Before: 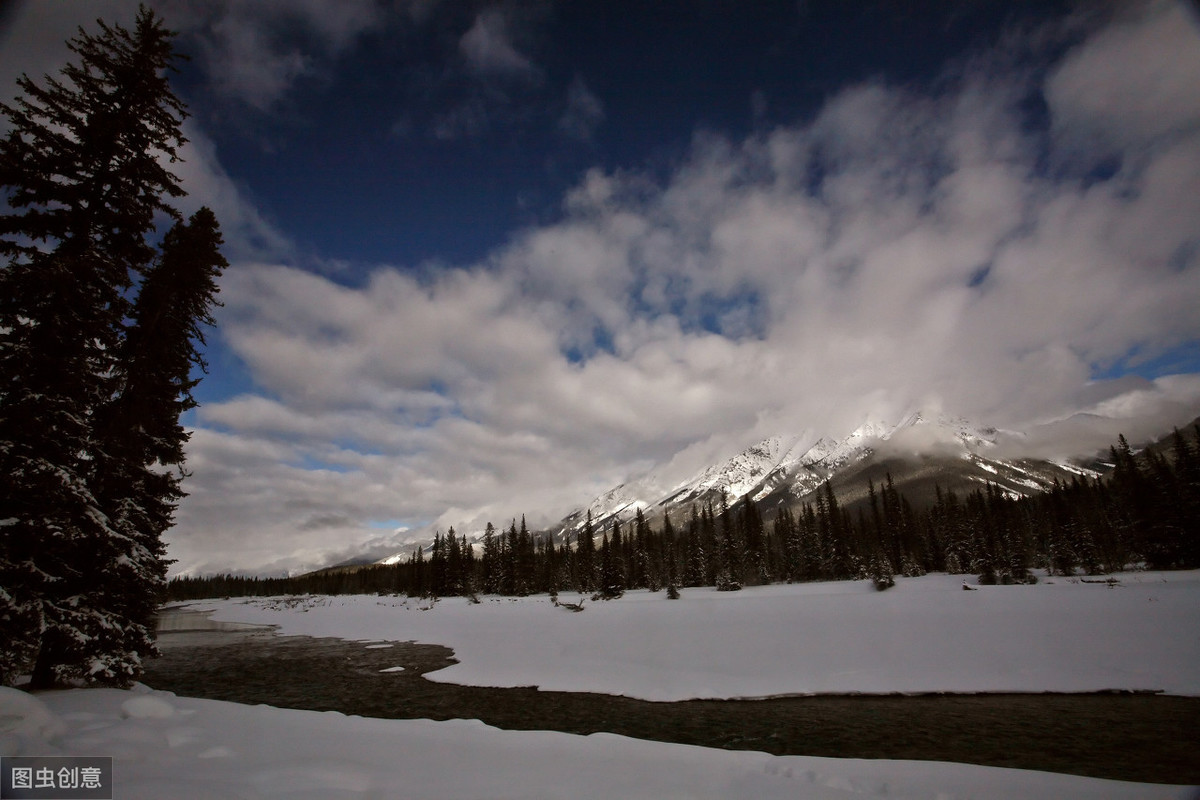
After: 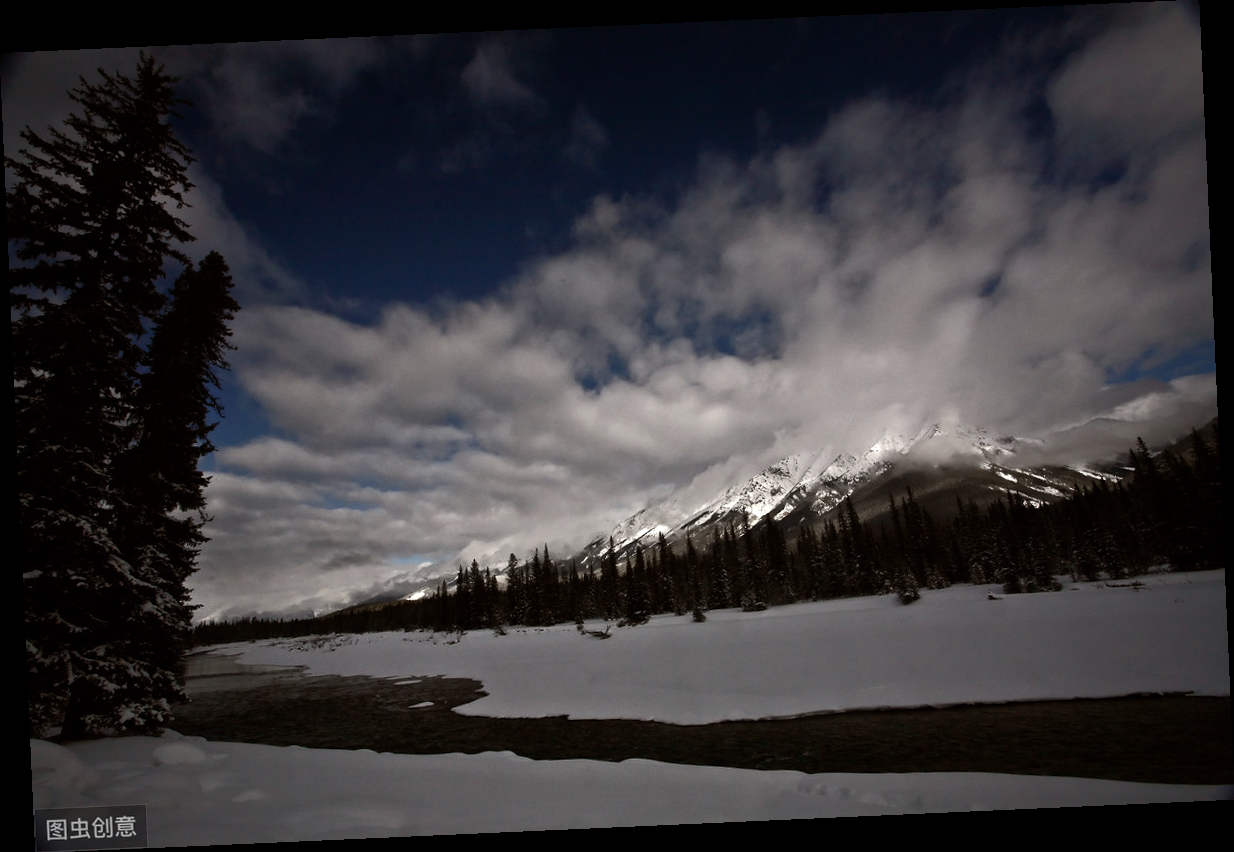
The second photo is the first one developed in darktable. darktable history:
color balance rgb: perceptual saturation grading › highlights -31.88%, perceptual saturation grading › mid-tones 5.8%, perceptual saturation grading › shadows 18.12%, perceptual brilliance grading › highlights 3.62%, perceptual brilliance grading › mid-tones -18.12%, perceptual brilliance grading › shadows -41.3%
rotate and perspective: rotation -2.56°, automatic cropping off
